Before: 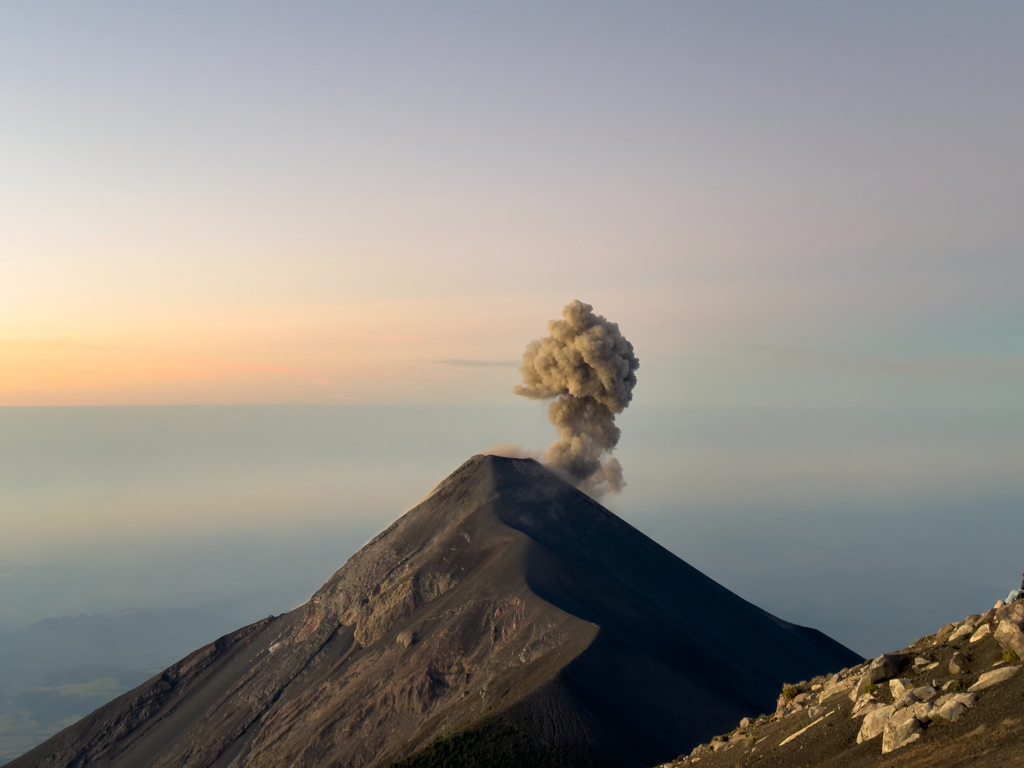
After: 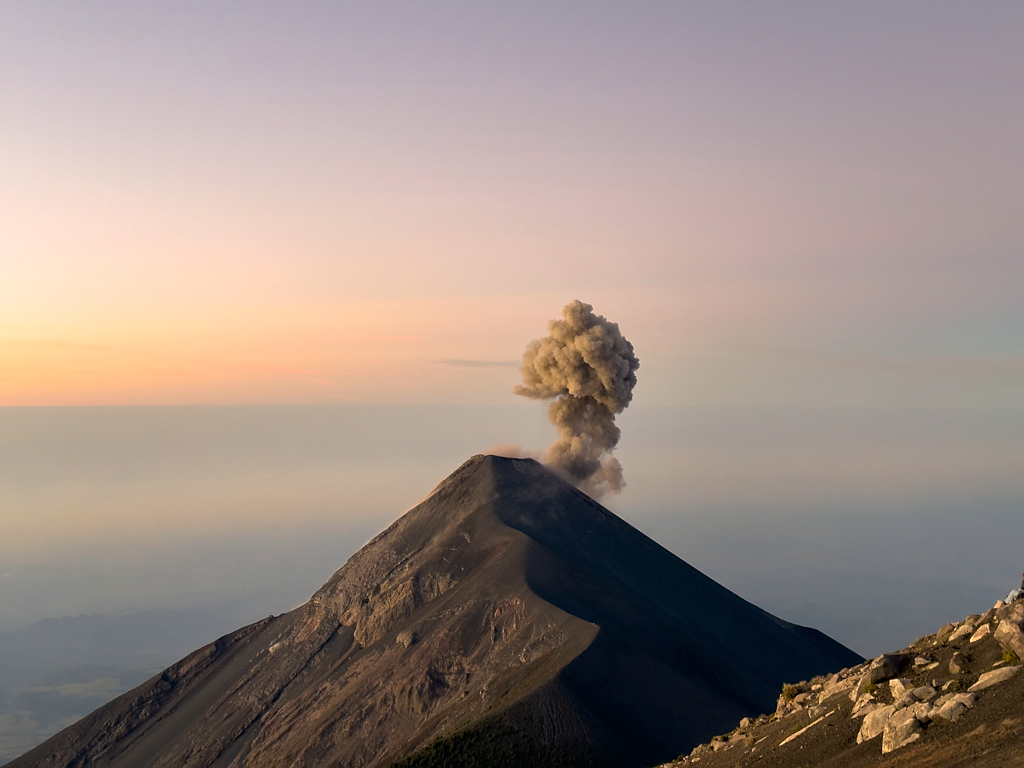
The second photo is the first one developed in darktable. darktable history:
sharpen: radius 1.039
color correction: highlights a* 7.42, highlights b* 4.09
levels: mode automatic
